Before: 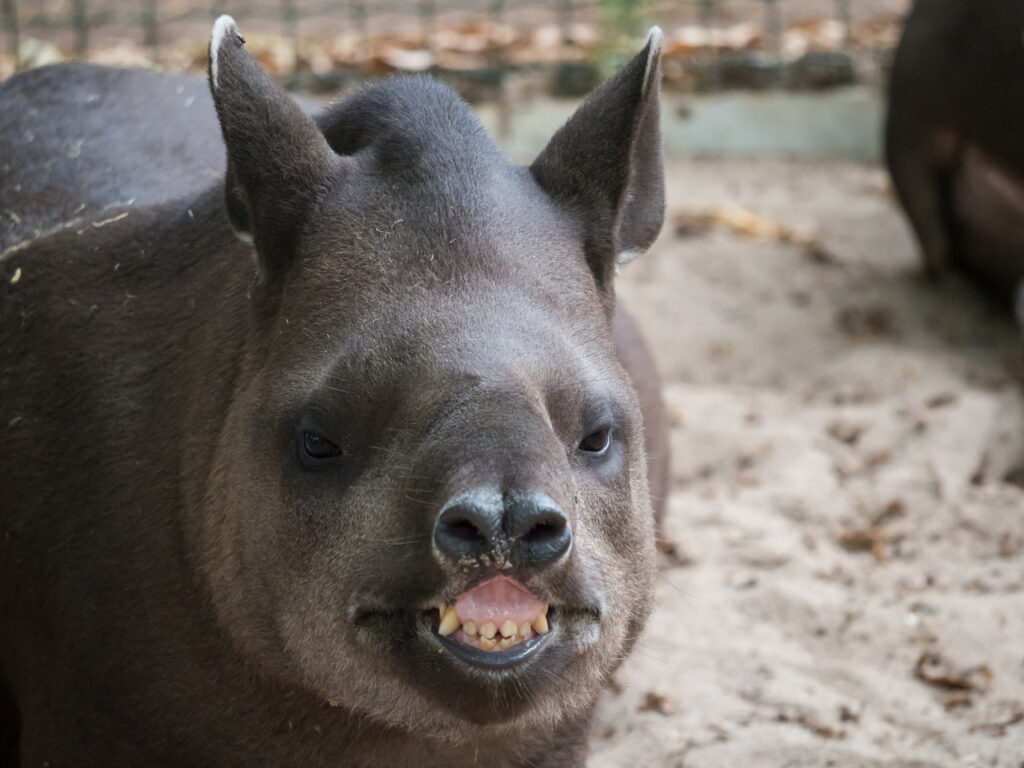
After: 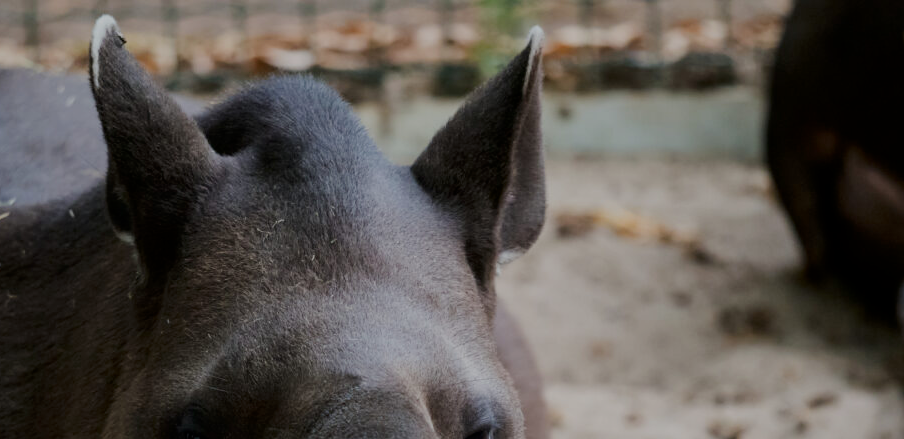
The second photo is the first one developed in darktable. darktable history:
contrast brightness saturation: contrast 0.065, brightness -0.145, saturation 0.116
crop and rotate: left 11.639%, bottom 42.709%
filmic rgb: black relative exposure -7.1 EV, white relative exposure 5.35 EV, hardness 3.02
